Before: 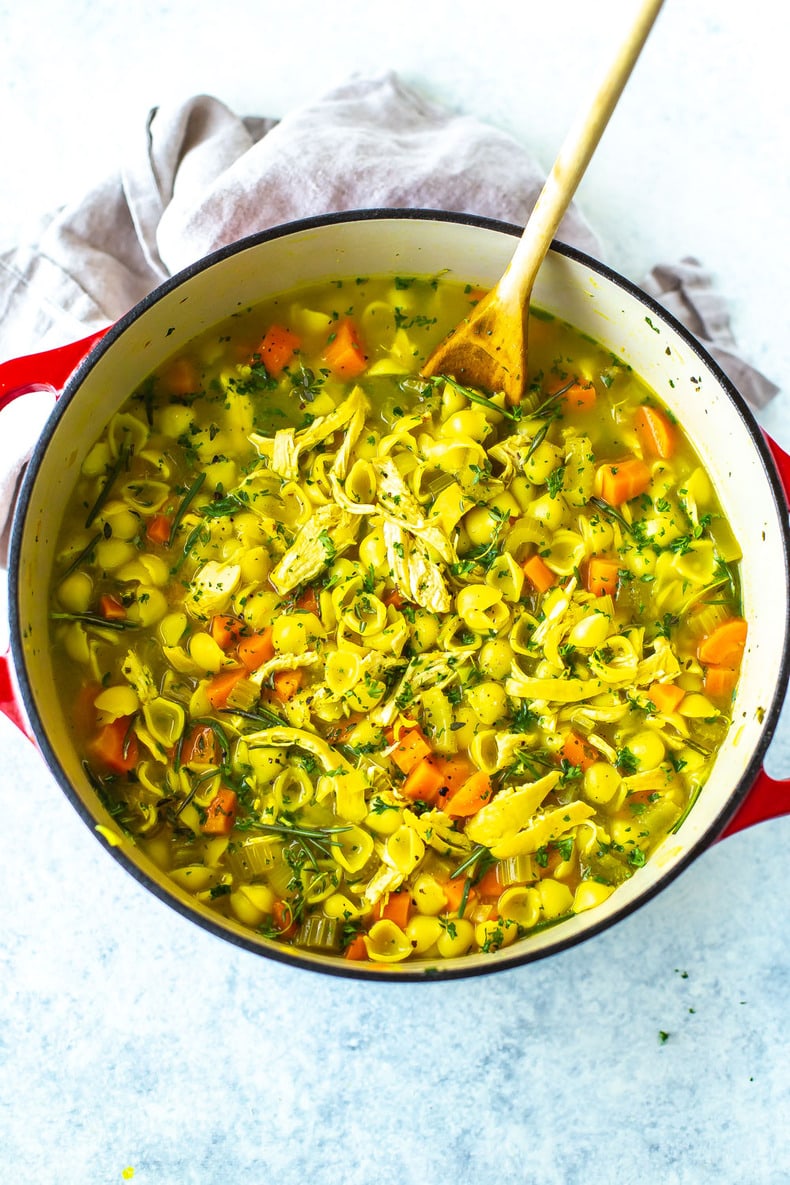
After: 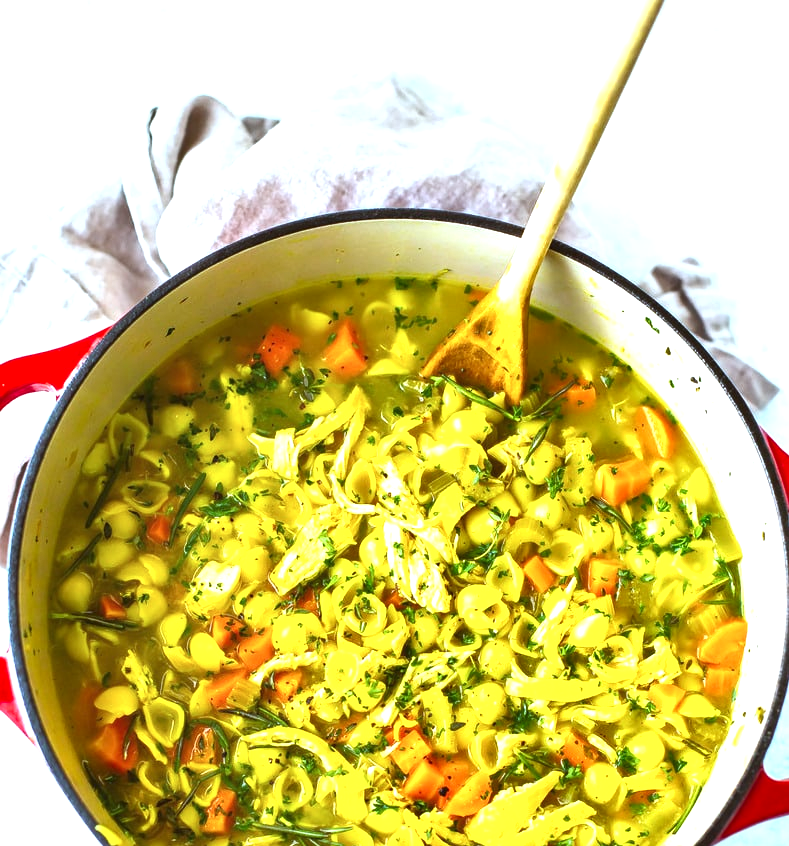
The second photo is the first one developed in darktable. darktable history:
shadows and highlights: shadows 37.27, highlights -28.18, soften with gaussian
crop: bottom 28.576%
color correction: highlights a* -3.28, highlights b* -6.24, shadows a* 3.1, shadows b* 5.19
exposure: black level correction -0.002, exposure 0.708 EV, compensate exposure bias true, compensate highlight preservation false
